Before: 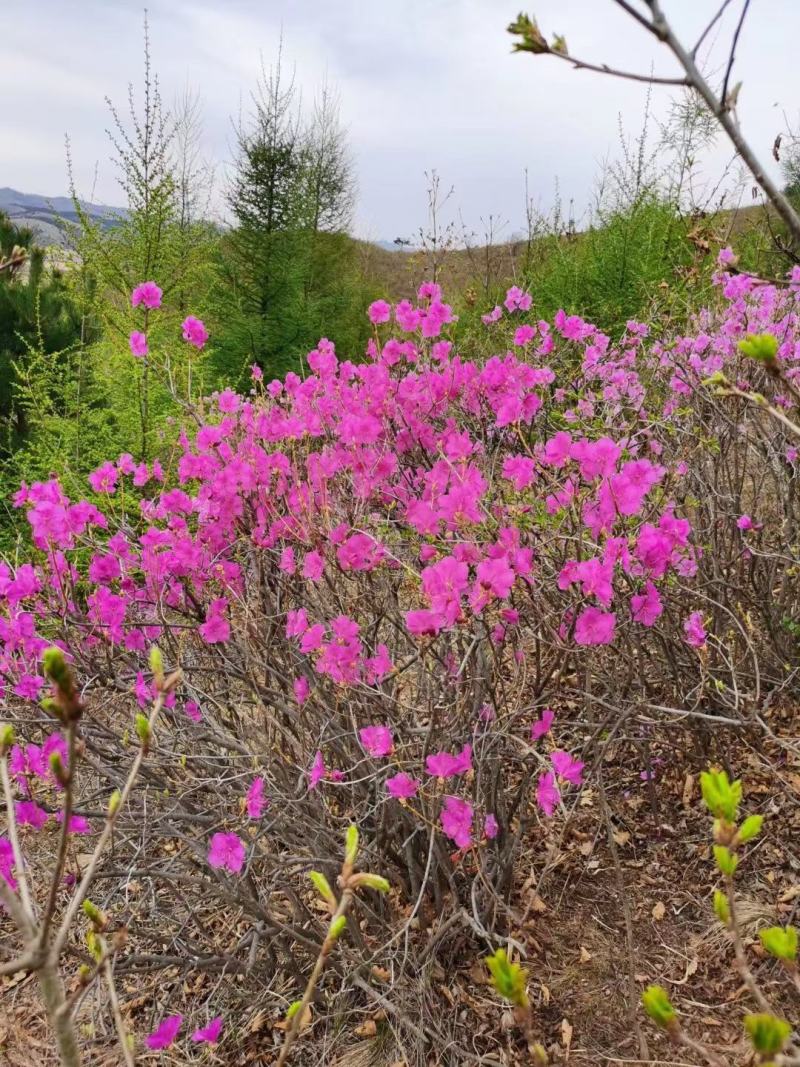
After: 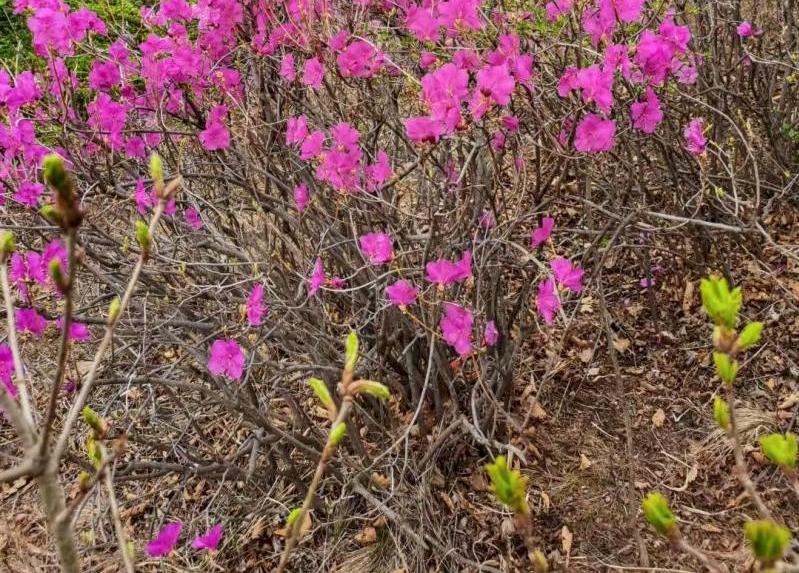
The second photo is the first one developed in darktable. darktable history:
exposure: compensate highlight preservation false
local contrast: on, module defaults
crop and rotate: top 46.237%
